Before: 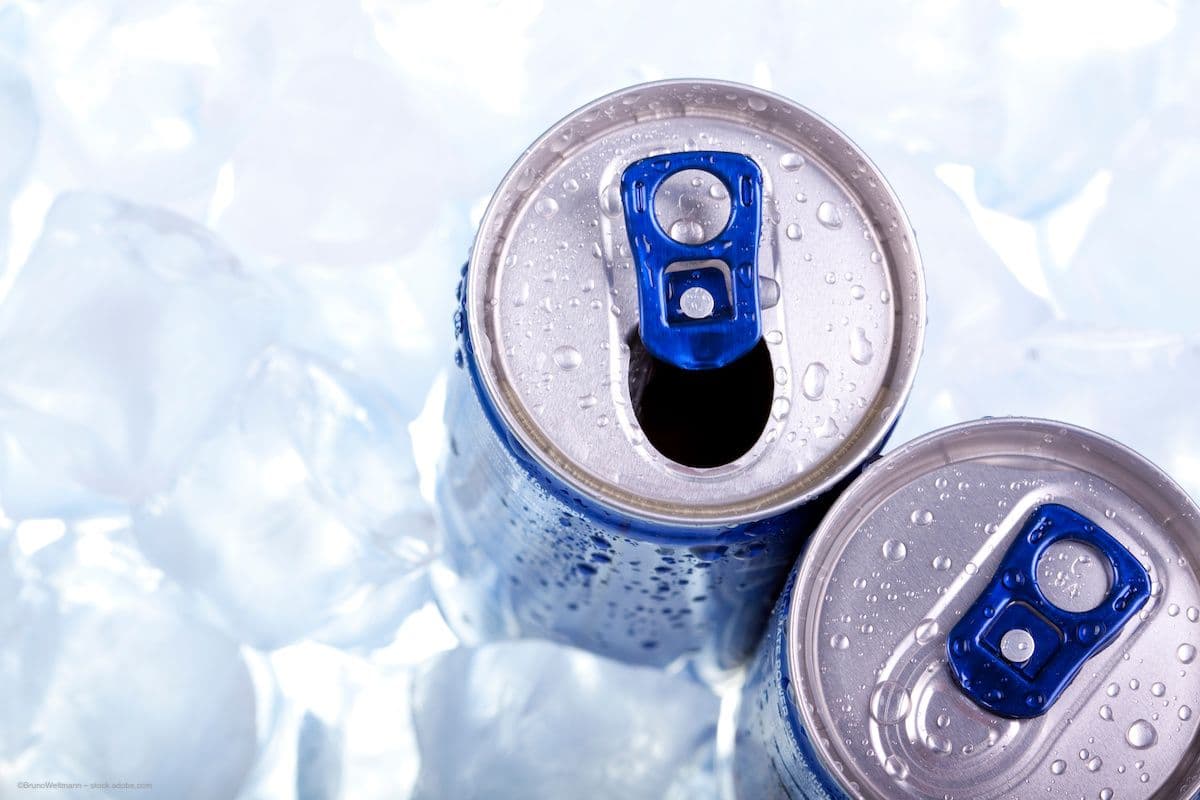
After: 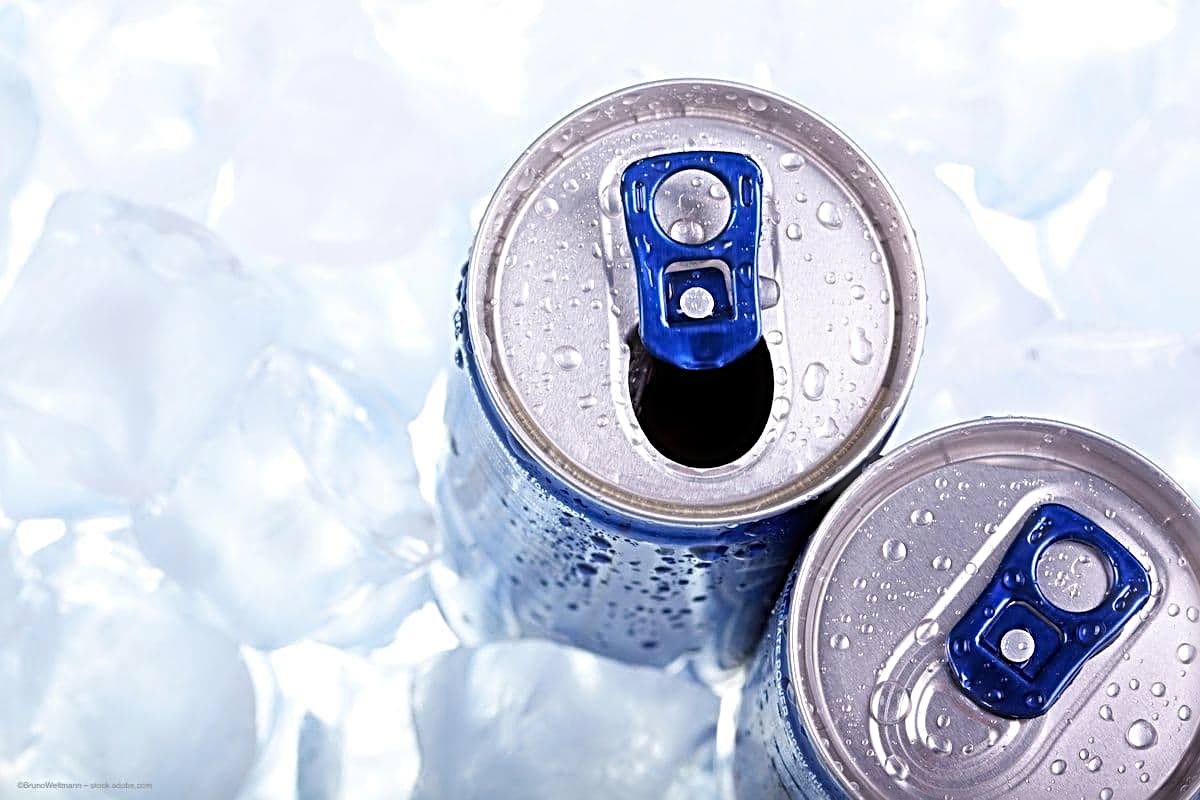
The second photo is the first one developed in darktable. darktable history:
sharpen: radius 3.701, amount 0.946
haze removal: strength -0.094, compatibility mode true, adaptive false
